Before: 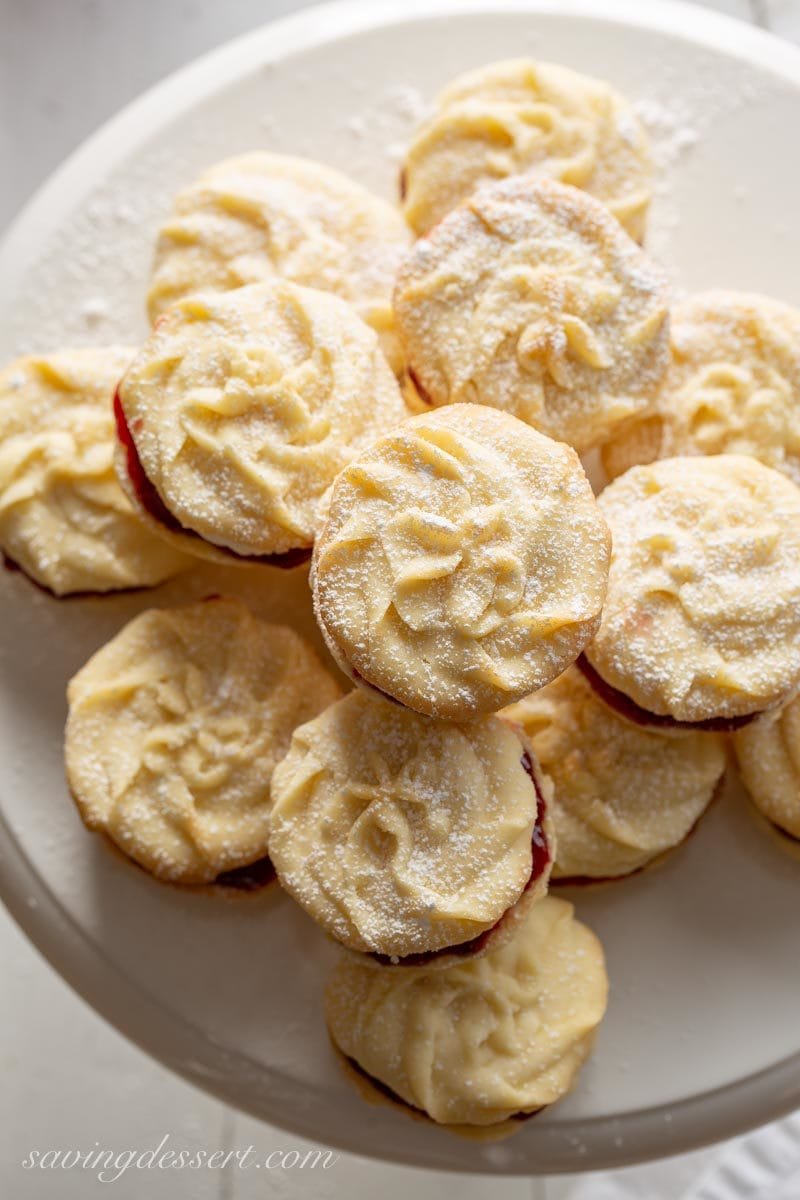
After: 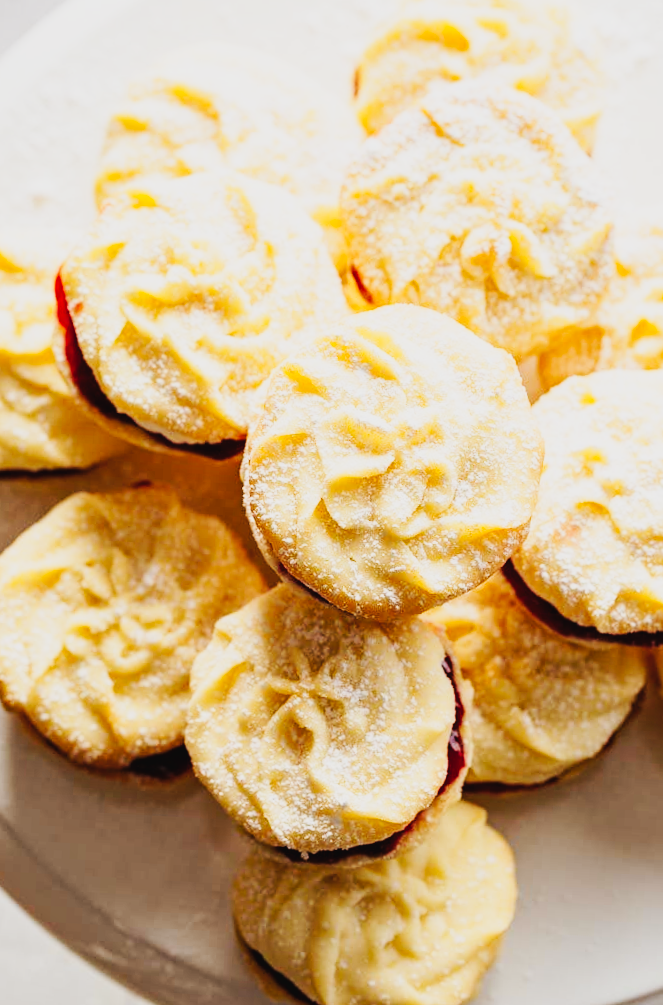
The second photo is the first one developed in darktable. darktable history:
crop and rotate: angle -3.19°, left 5.441%, top 5.204%, right 4.768%, bottom 4.173%
filmic rgb: black relative exposure -7.65 EV, white relative exposure 4.56 EV, hardness 3.61, contrast 1.05
haze removal: compatibility mode true, adaptive false
tone curve: curves: ch0 [(0, 0.026) (0.146, 0.158) (0.272, 0.34) (0.434, 0.625) (0.676, 0.871) (0.994, 0.955)], preserve colors none
exposure: compensate highlight preservation false
